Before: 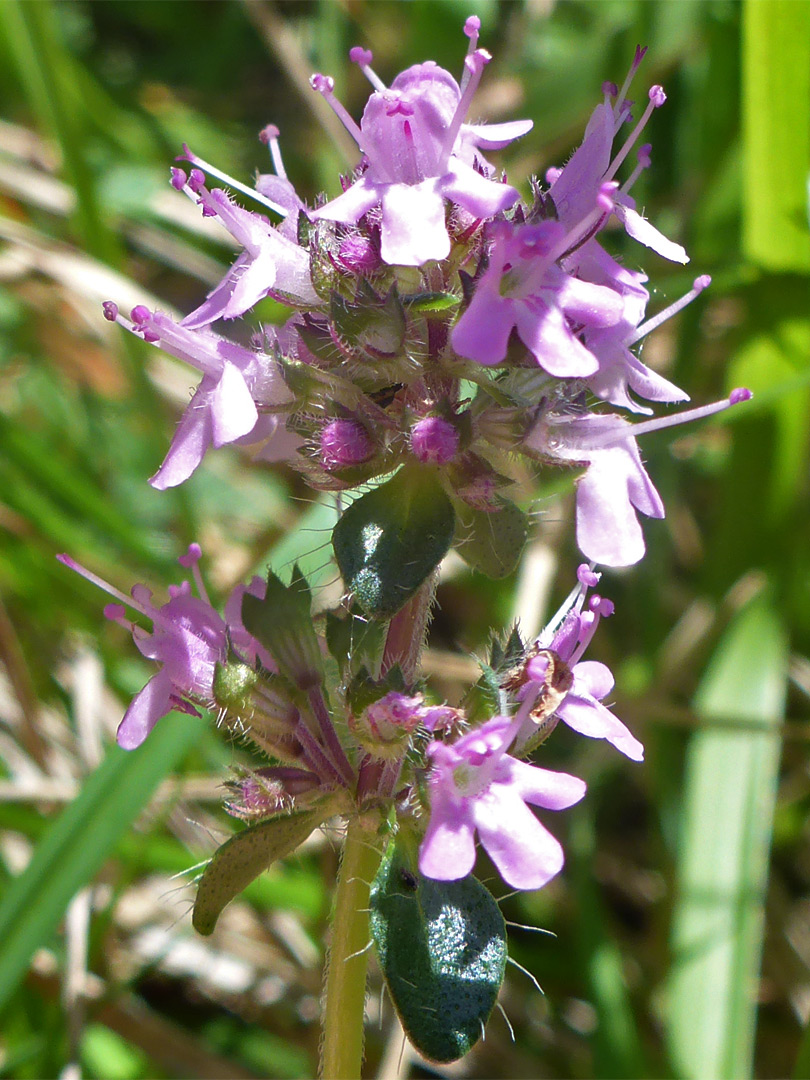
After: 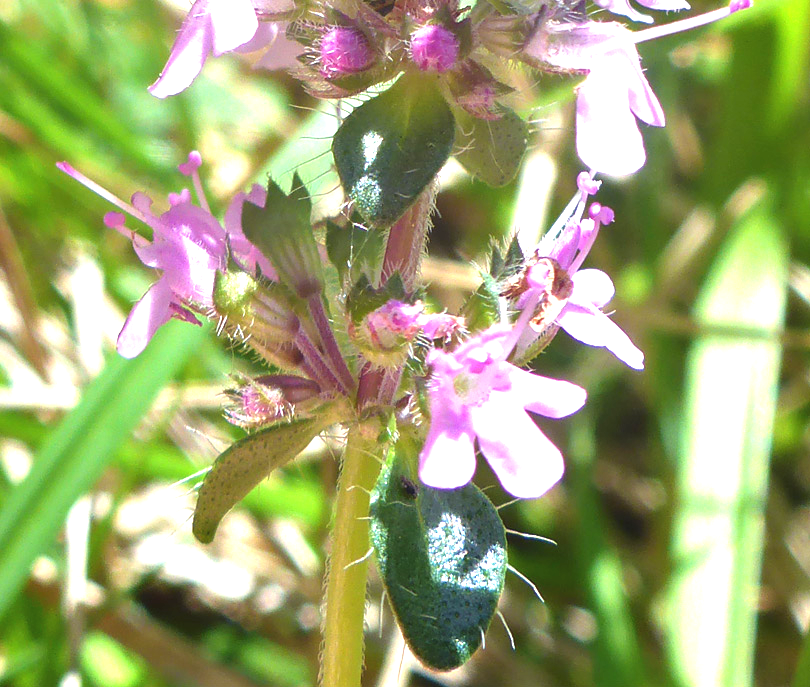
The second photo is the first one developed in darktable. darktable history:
exposure: black level correction -0.002, exposure 1.332 EV, compensate highlight preservation false
crop and rotate: top 36.35%
